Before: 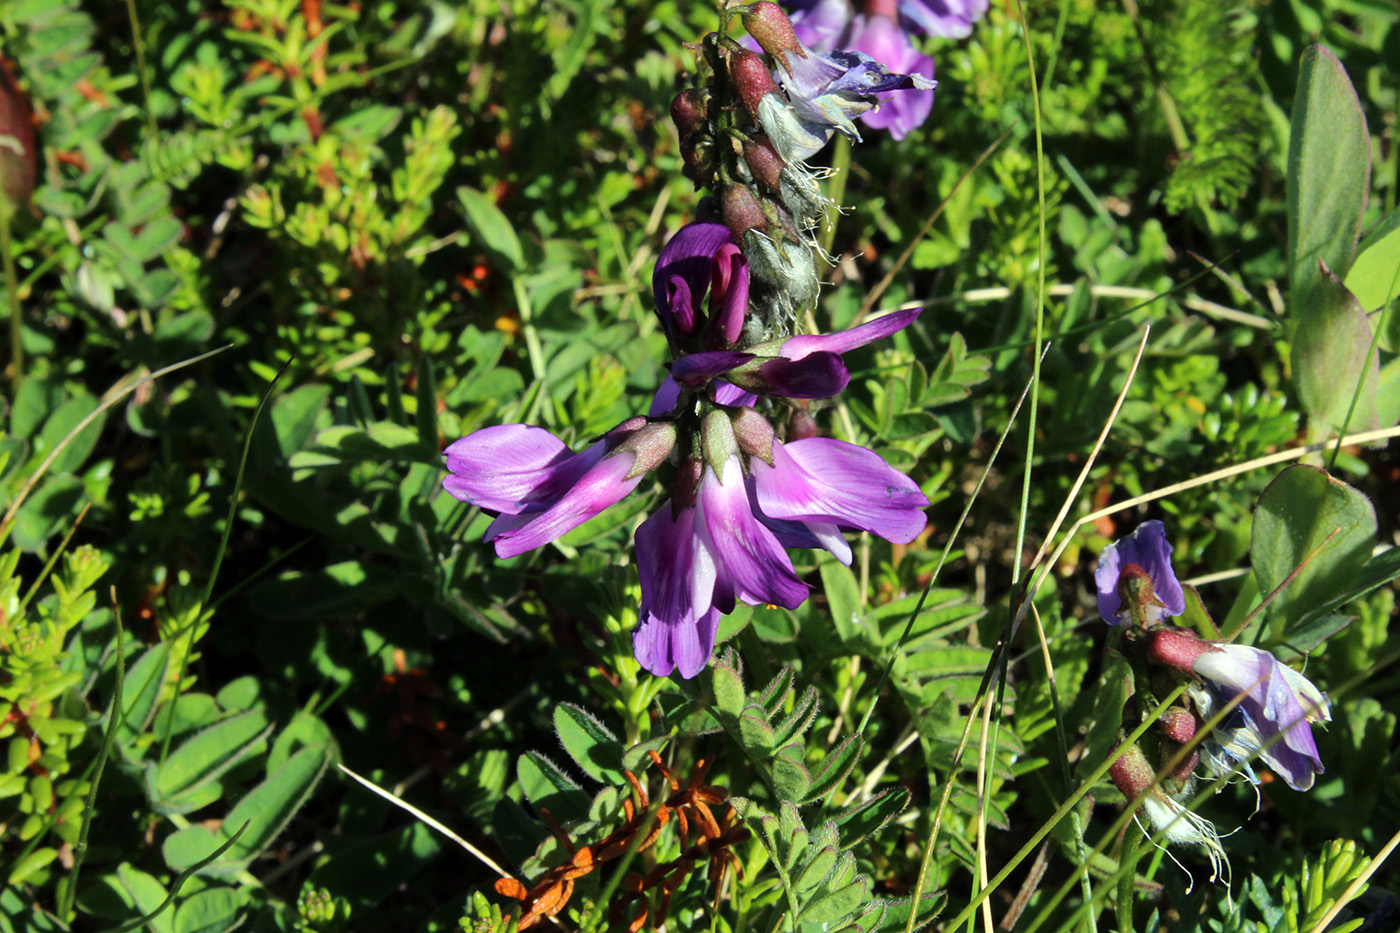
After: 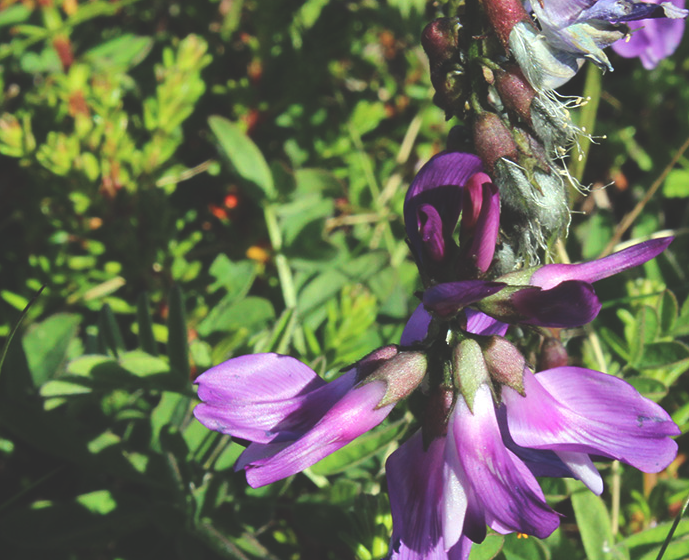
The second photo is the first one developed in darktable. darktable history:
exposure: black level correction -0.028, compensate highlight preservation false
crop: left 17.835%, top 7.675%, right 32.881%, bottom 32.213%
